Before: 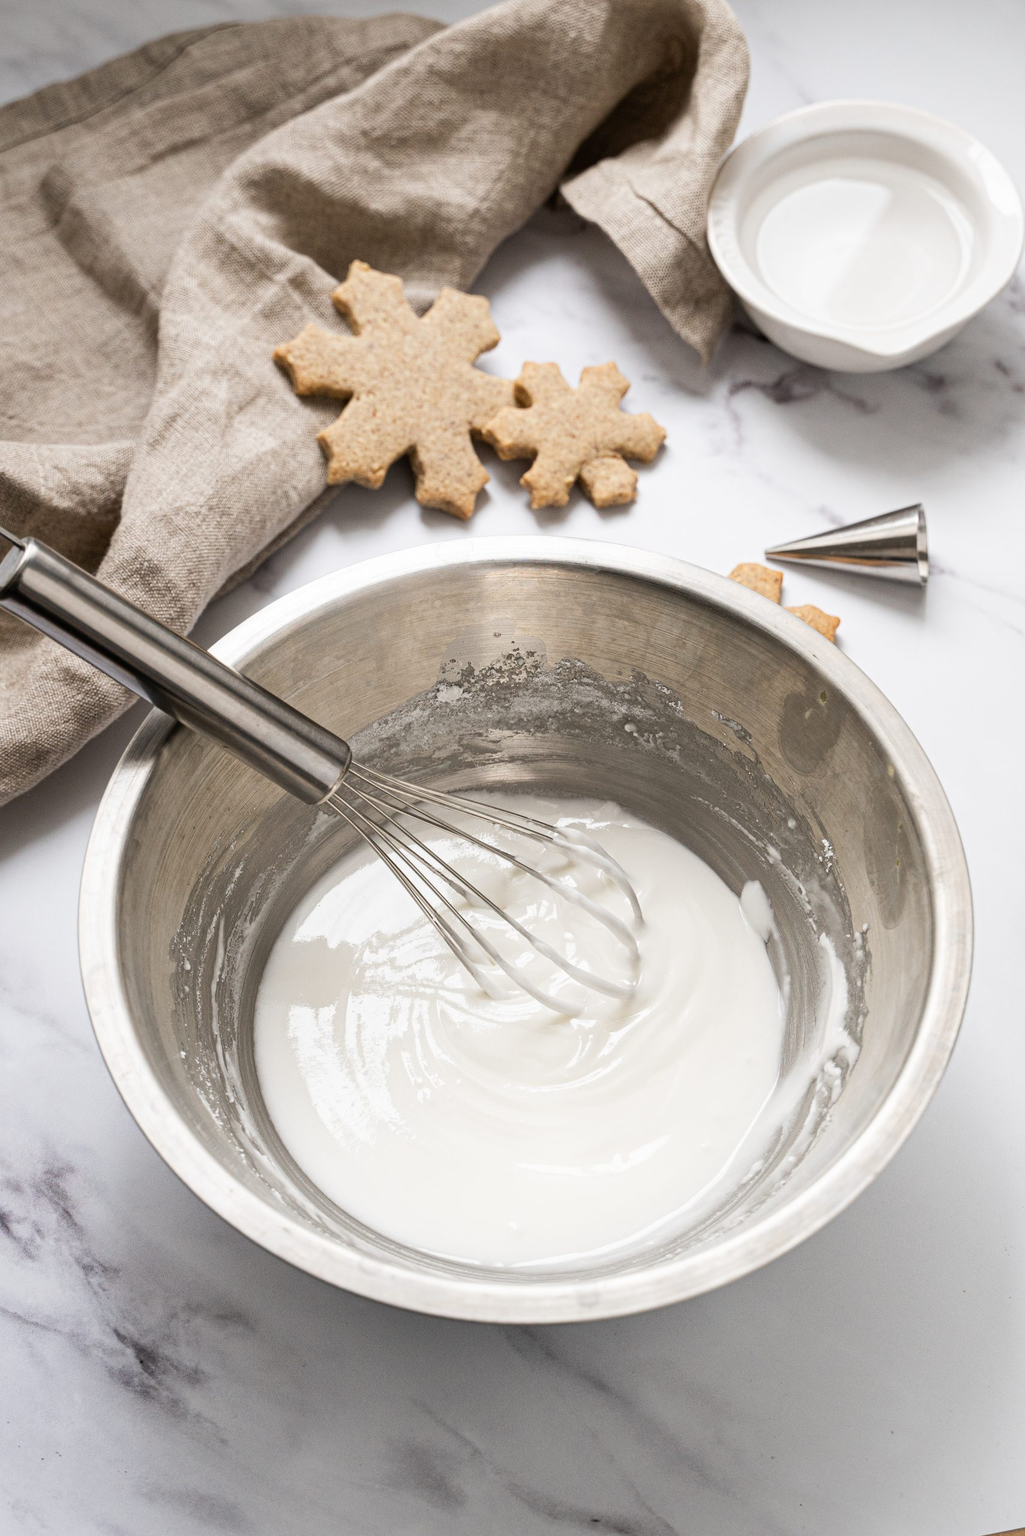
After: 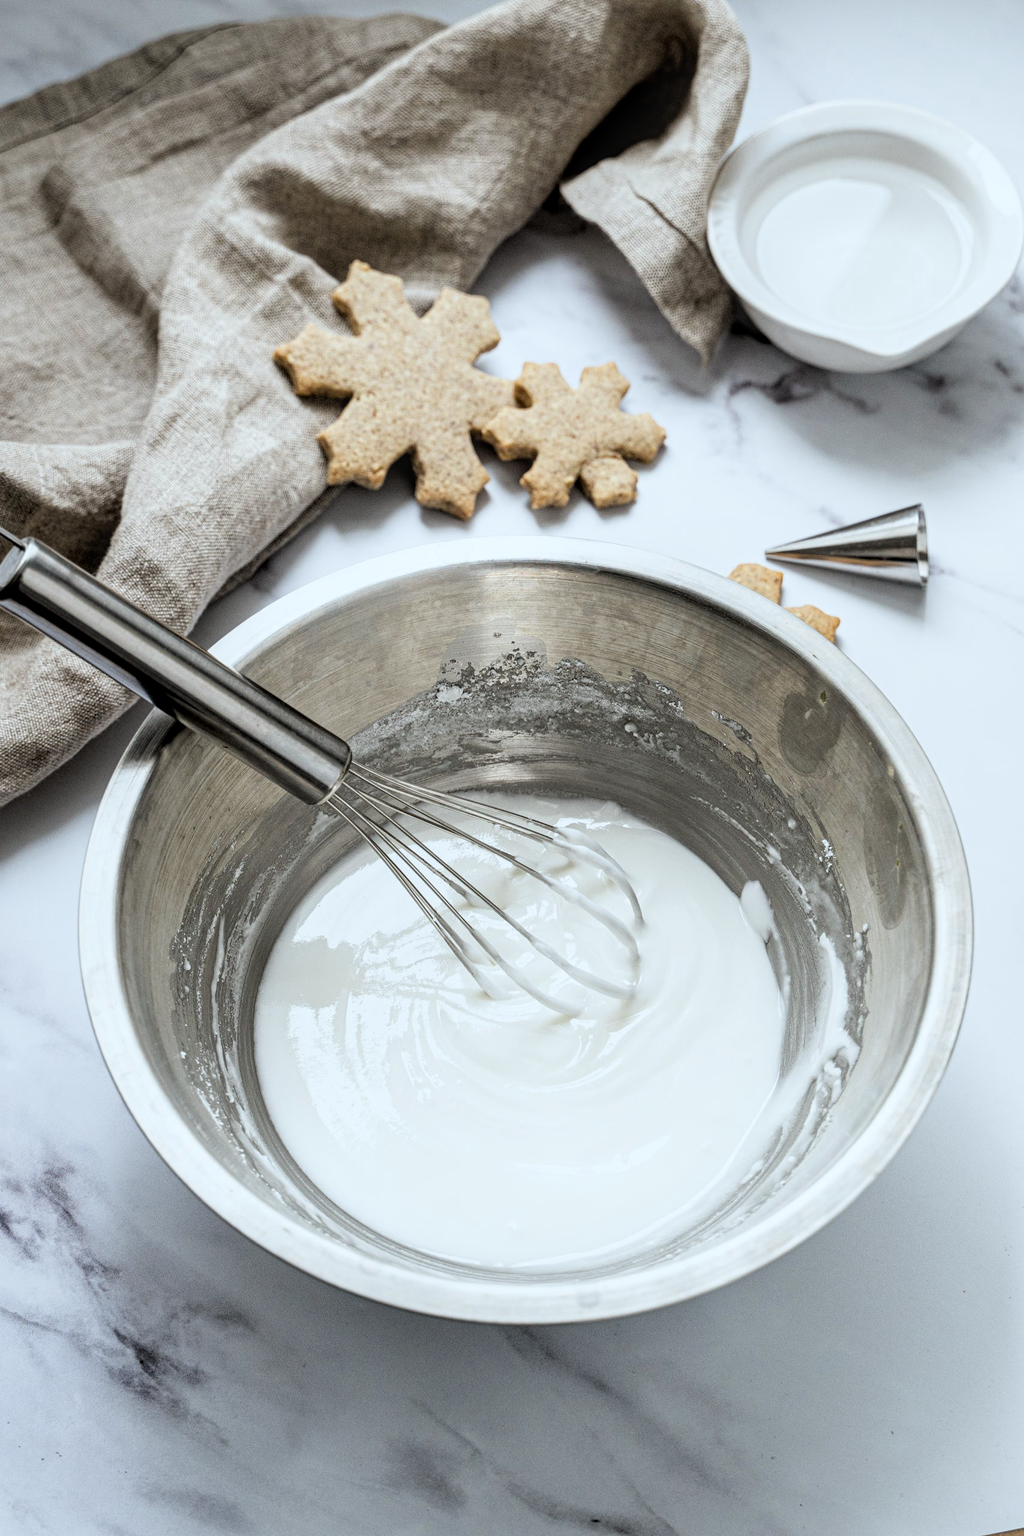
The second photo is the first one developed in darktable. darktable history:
local contrast: on, module defaults
white balance: red 0.925, blue 1.046
filmic rgb: black relative exposure -4.91 EV, white relative exposure 2.84 EV, hardness 3.7
